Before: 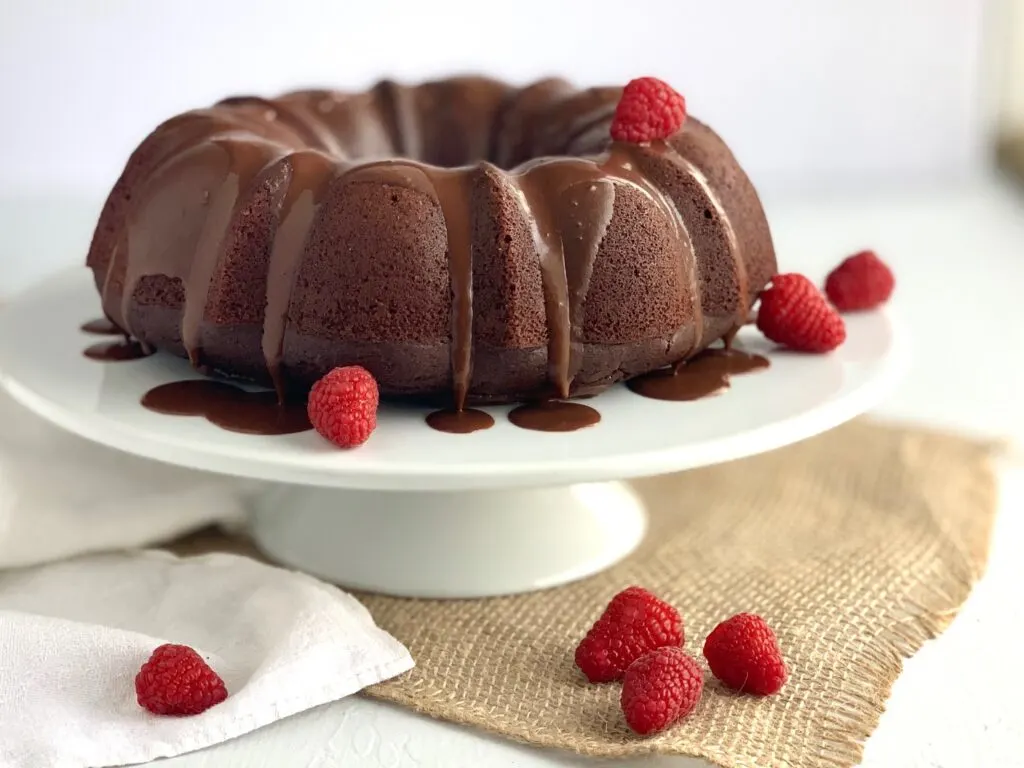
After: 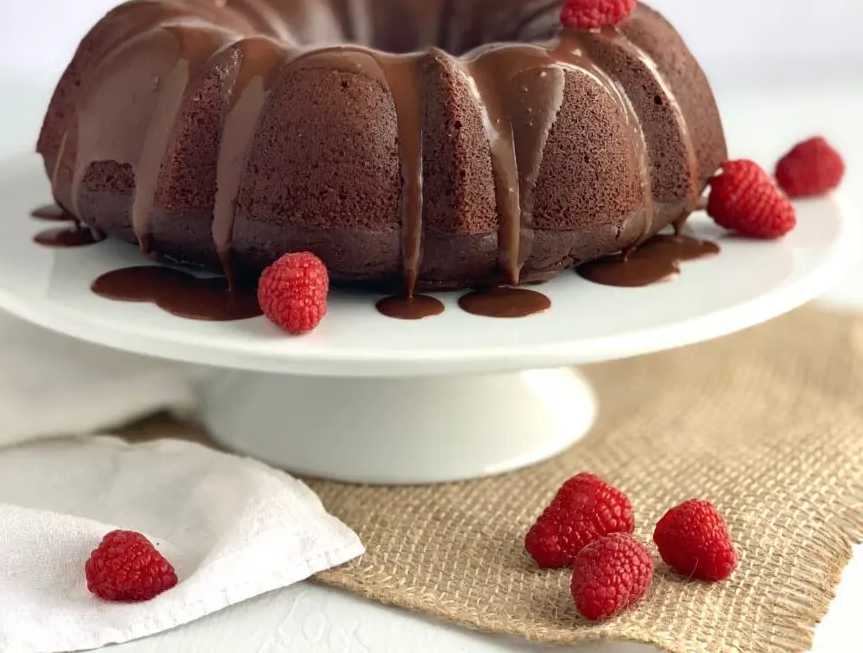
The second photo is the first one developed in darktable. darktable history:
crop and rotate: left 4.934%, top 14.952%, right 10.697%
